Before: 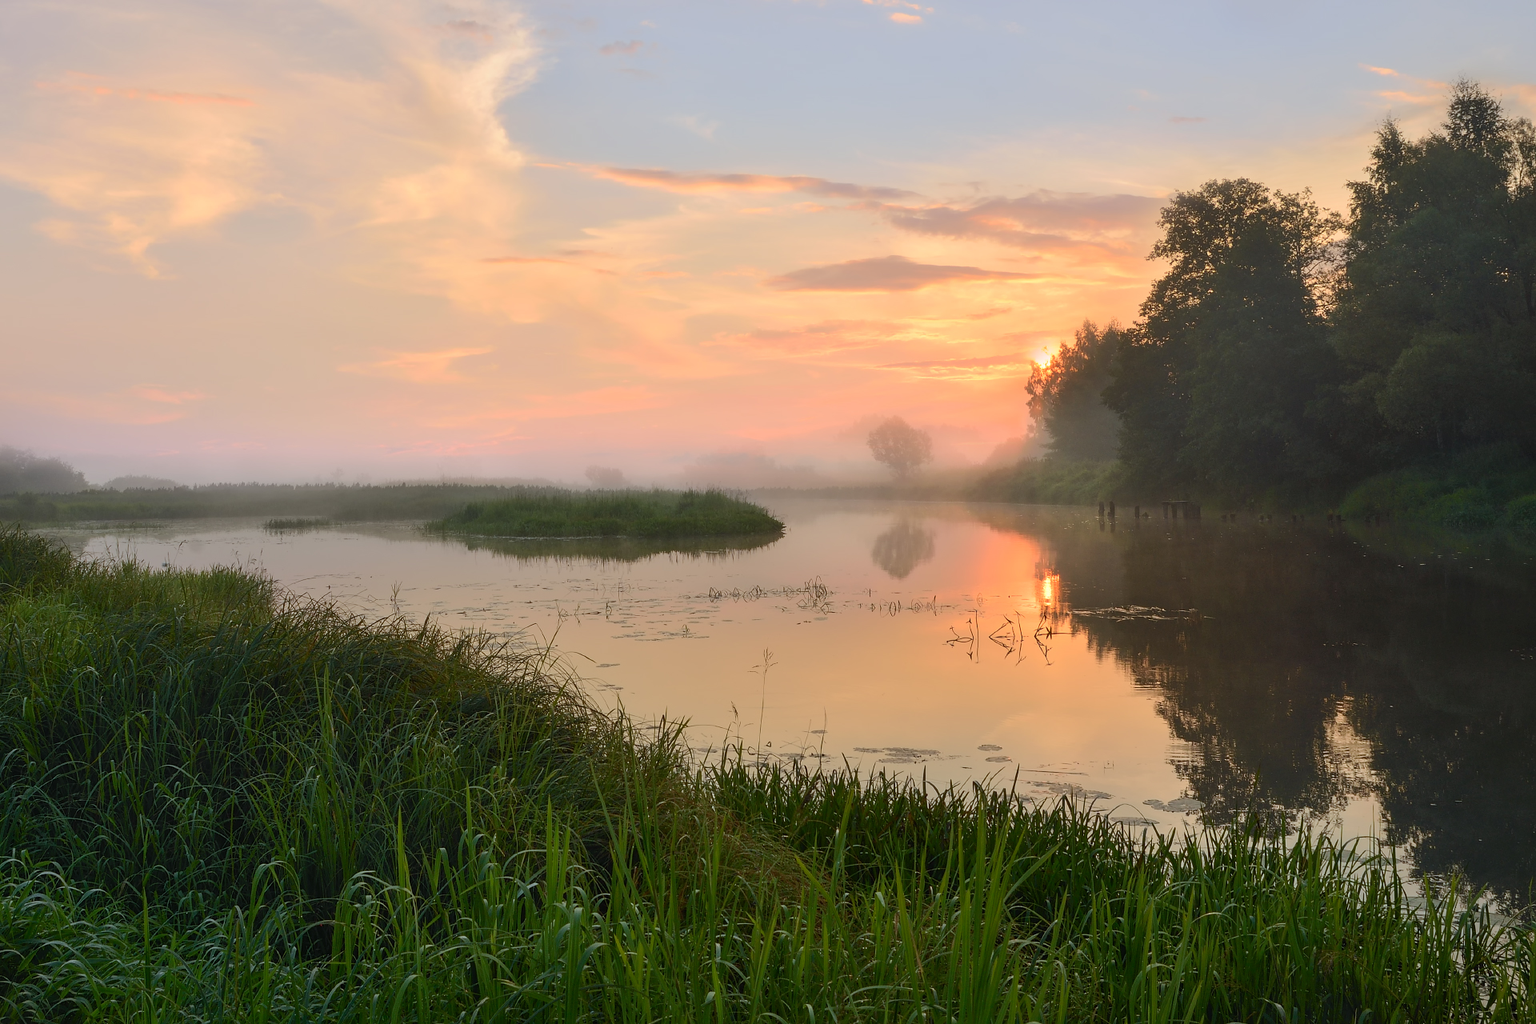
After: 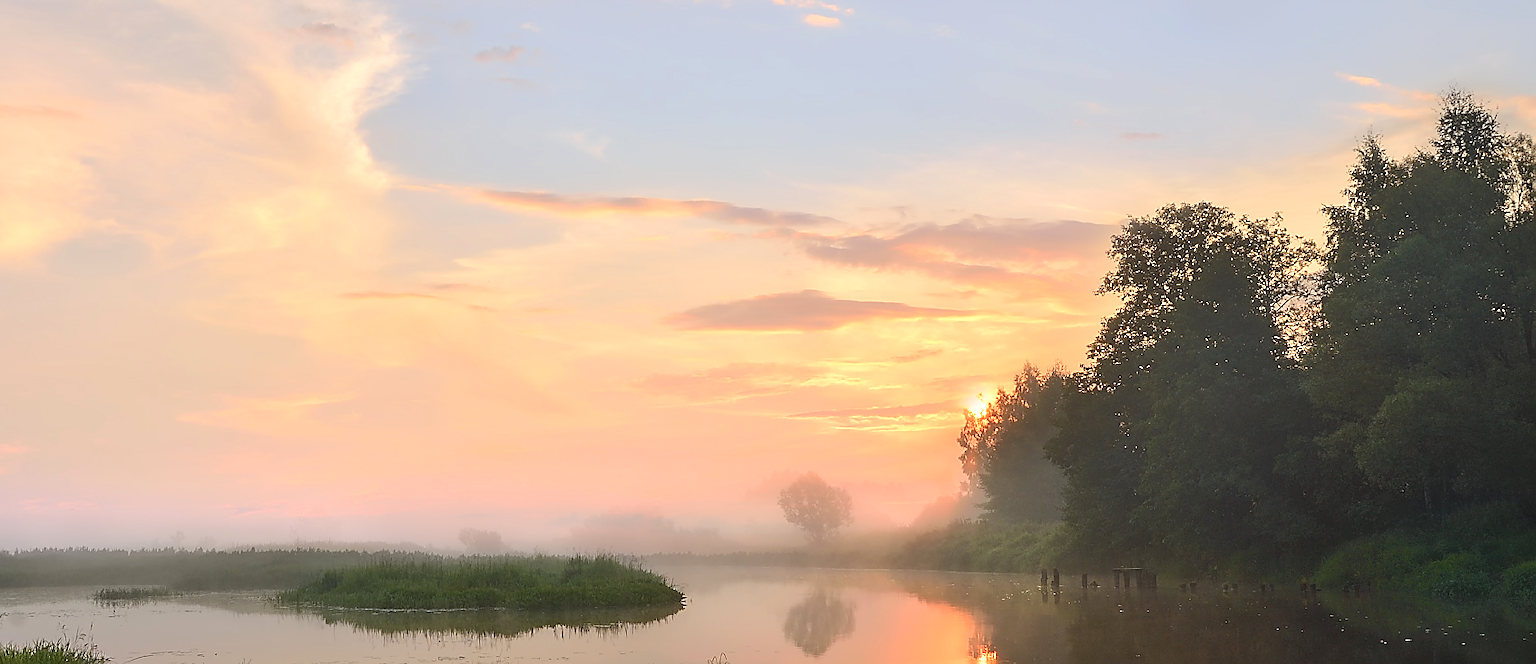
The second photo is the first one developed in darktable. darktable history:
sharpen: radius 1.4, amount 1.25, threshold 0.7
exposure: exposure 0.3 EV, compensate highlight preservation false
tone curve: color space Lab, linked channels, preserve colors none
crop and rotate: left 11.812%, bottom 42.776%
